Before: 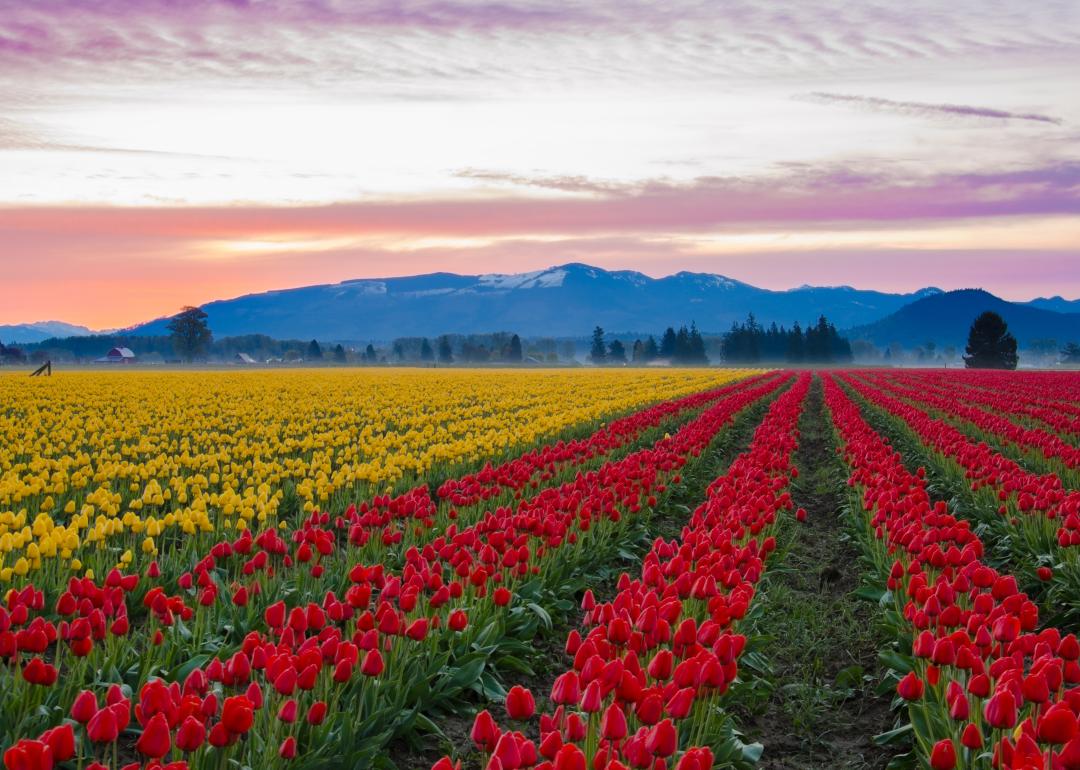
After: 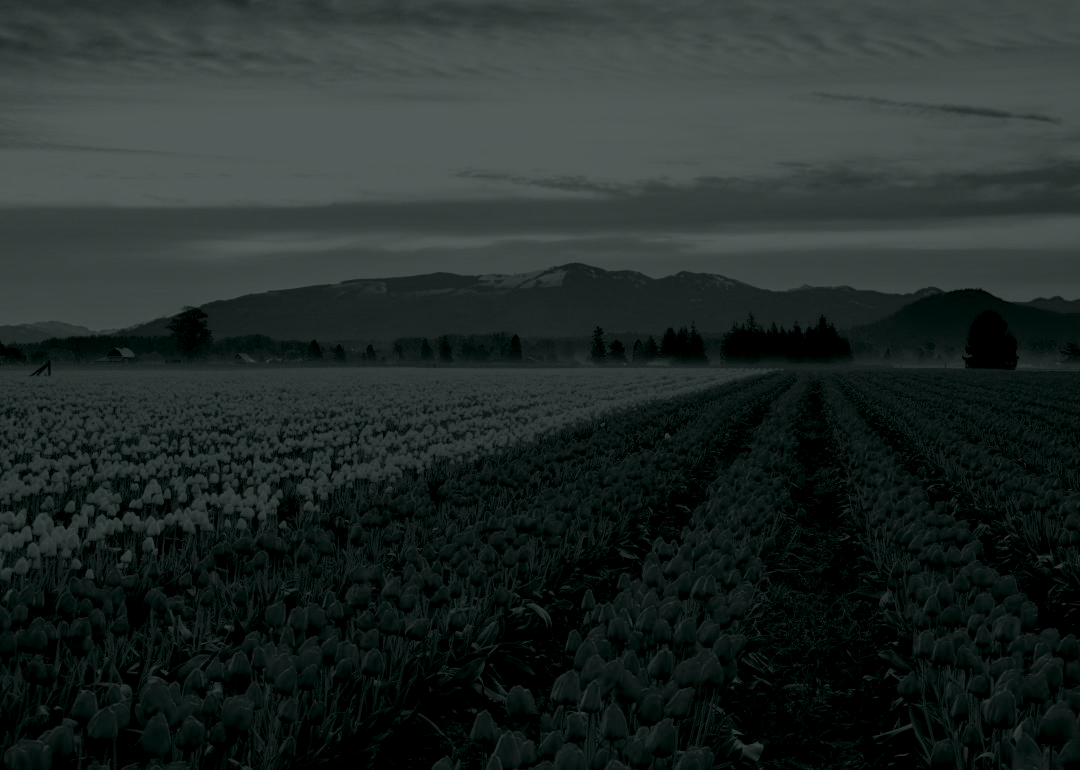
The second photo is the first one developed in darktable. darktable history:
contrast brightness saturation: contrast 0.1, brightness 0.02, saturation 0.02
colorize: hue 90°, saturation 19%, lightness 1.59%, version 1
